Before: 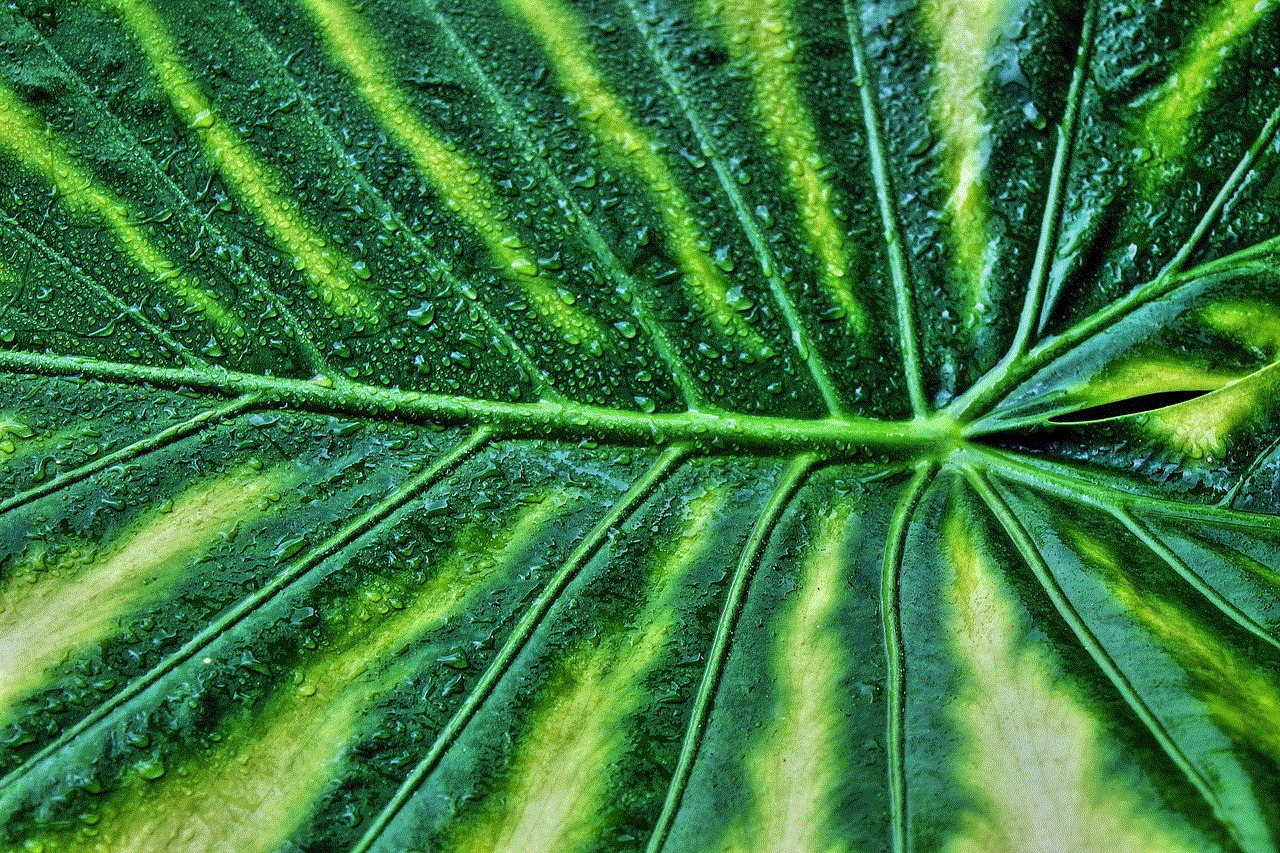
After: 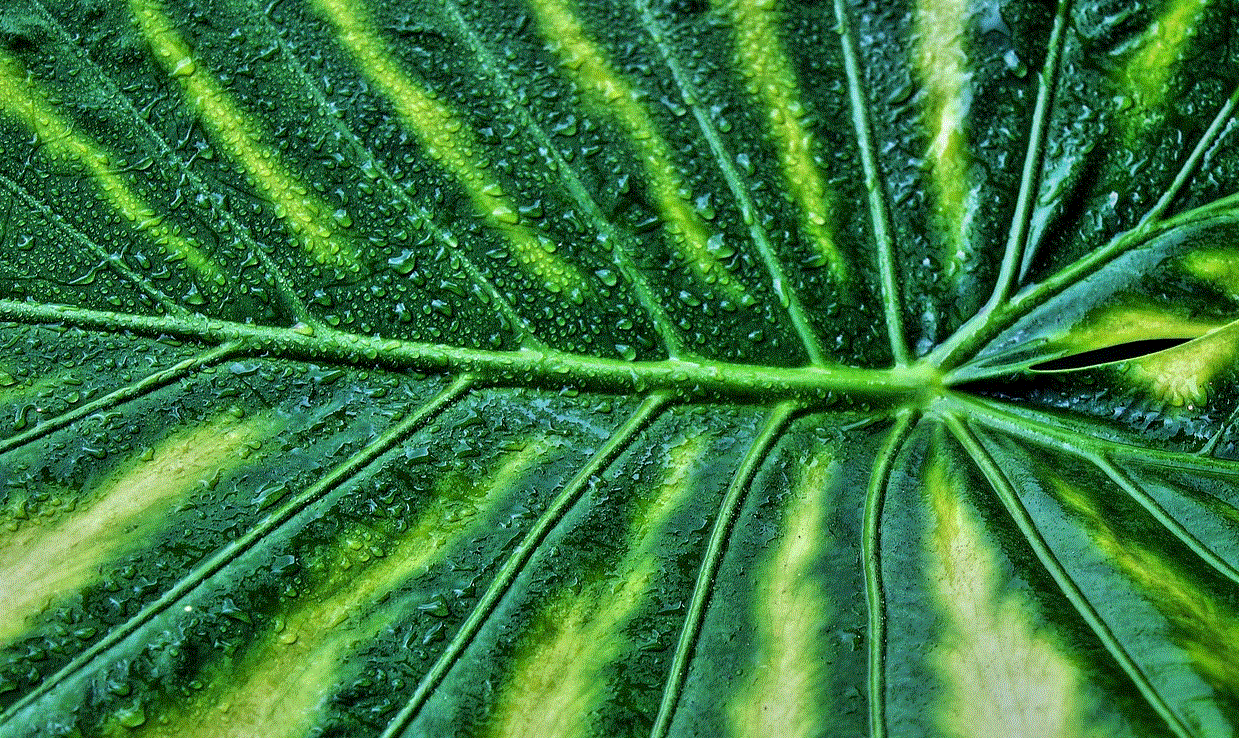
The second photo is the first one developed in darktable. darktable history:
crop: left 1.5%, top 6.194%, right 1.643%, bottom 7.197%
